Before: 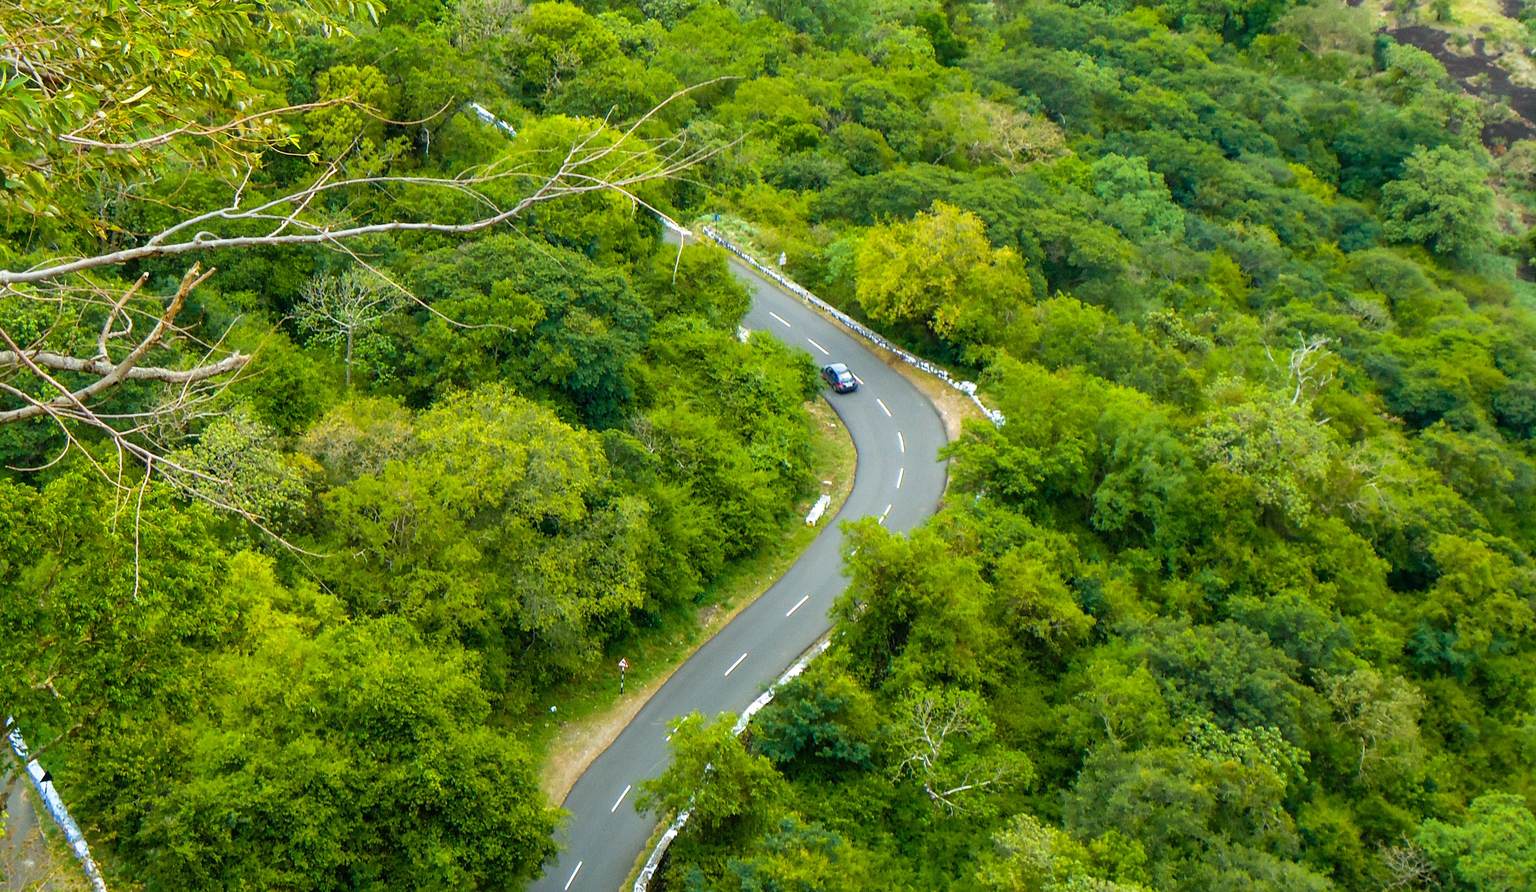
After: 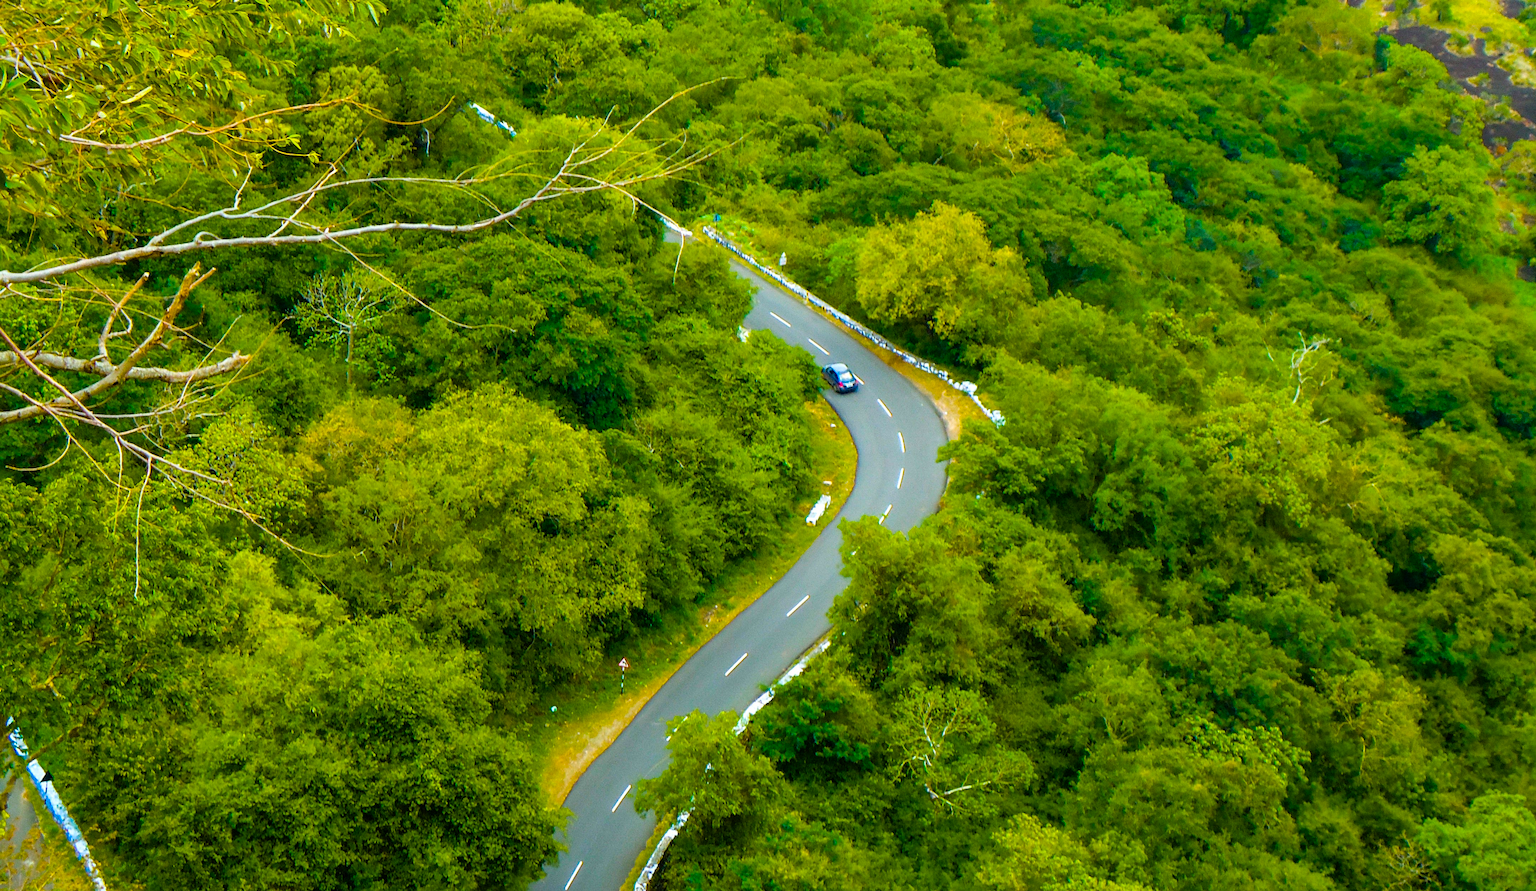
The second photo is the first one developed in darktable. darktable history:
color balance rgb: perceptual saturation grading › global saturation 64.856%, perceptual saturation grading › highlights 50.046%, perceptual saturation grading › shadows 29.37%
contrast brightness saturation: saturation -0.097
